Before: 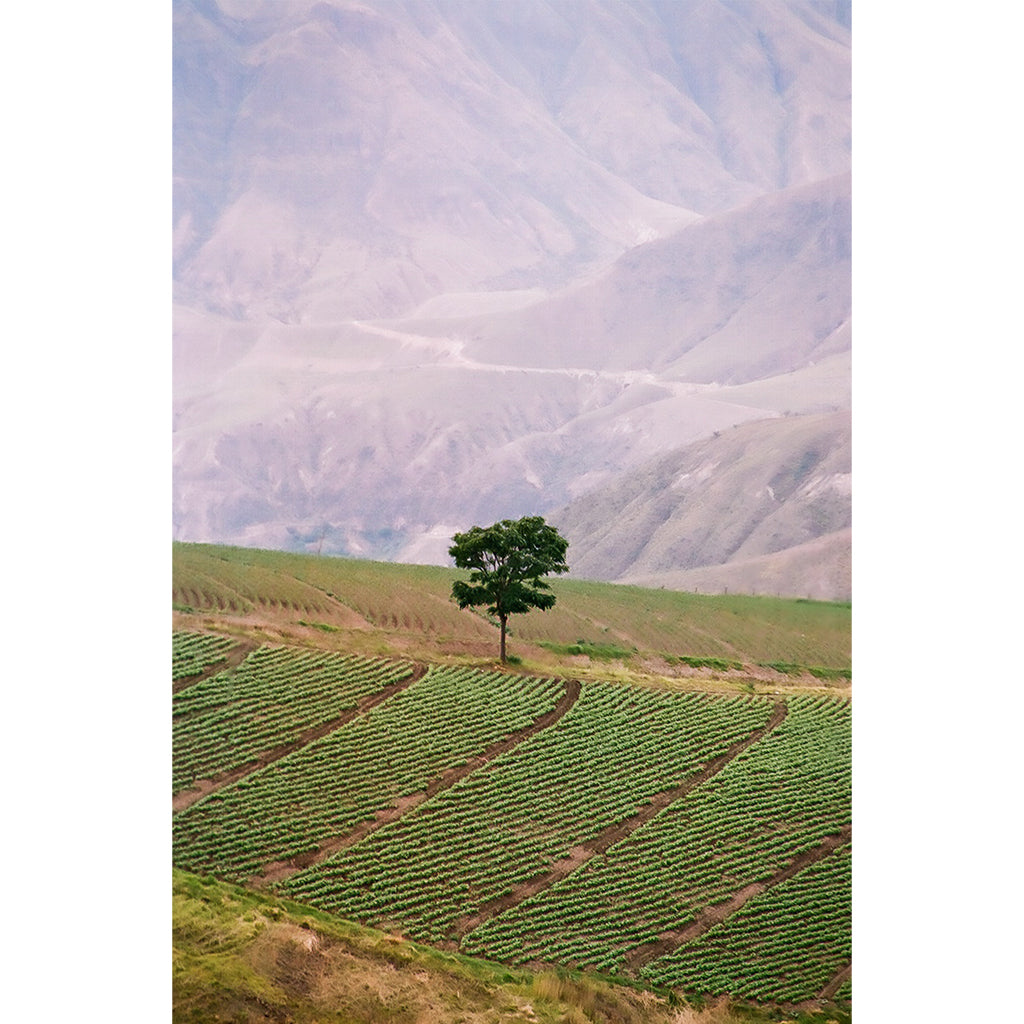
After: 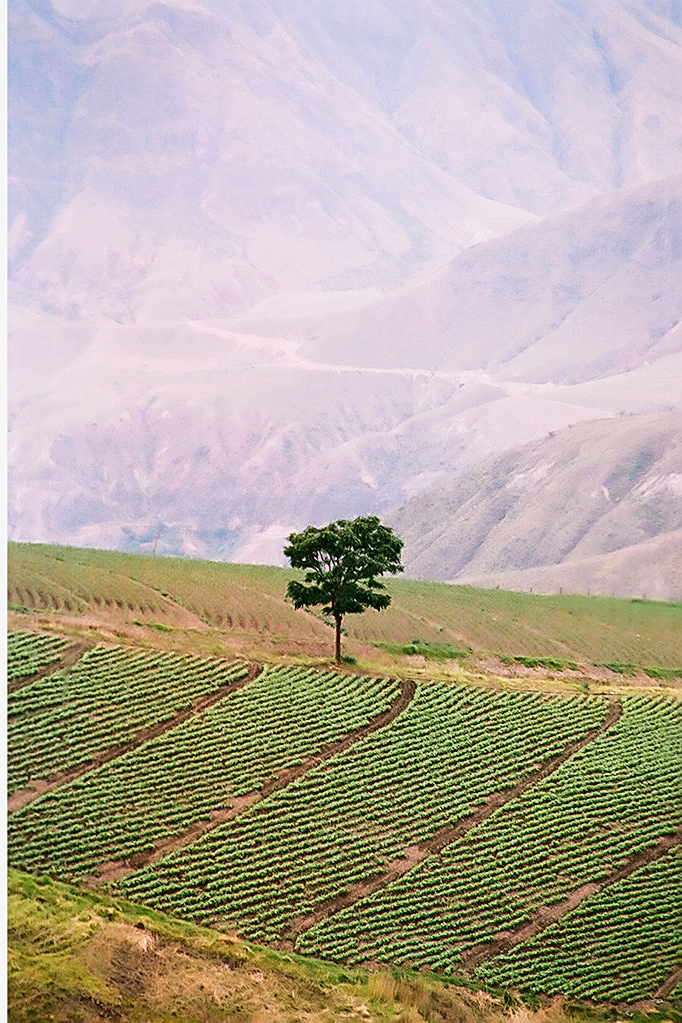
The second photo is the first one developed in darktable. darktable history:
crop and rotate: left 16.177%, right 17.202%
sharpen: on, module defaults
tone curve: curves: ch0 [(0, 0.021) (0.049, 0.044) (0.152, 0.14) (0.328, 0.377) (0.473, 0.543) (0.641, 0.705) (0.85, 0.894) (1, 0.969)]; ch1 [(0, 0) (0.302, 0.331) (0.433, 0.432) (0.472, 0.47) (0.502, 0.503) (0.527, 0.516) (0.564, 0.573) (0.614, 0.626) (0.677, 0.701) (0.859, 0.885) (1, 1)]; ch2 [(0, 0) (0.33, 0.301) (0.447, 0.44) (0.487, 0.496) (0.502, 0.516) (0.535, 0.563) (0.565, 0.597) (0.608, 0.641) (1, 1)], color space Lab, linked channels, preserve colors none
